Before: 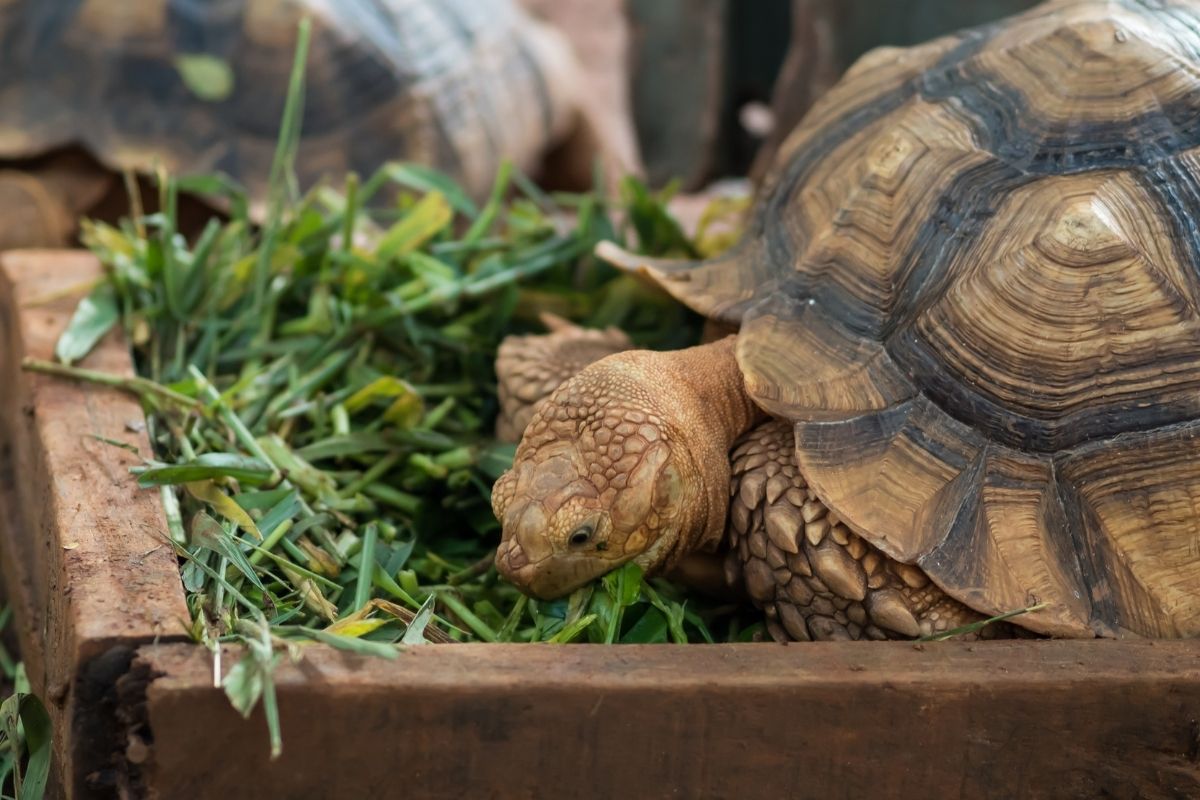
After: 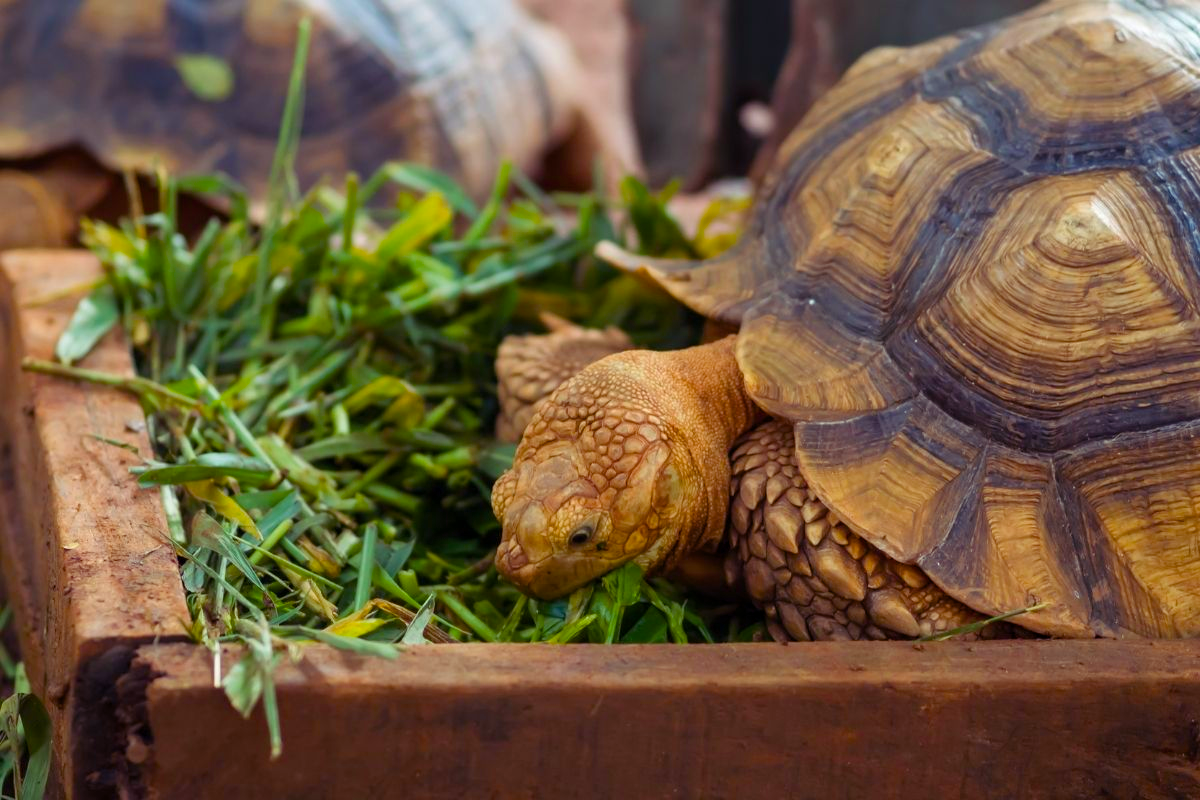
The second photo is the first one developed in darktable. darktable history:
color balance rgb: shadows lift › luminance 0.44%, shadows lift › chroma 6.941%, shadows lift › hue 300.86°, perceptual saturation grading › global saturation 35.694%, perceptual saturation grading › shadows 35.139%
